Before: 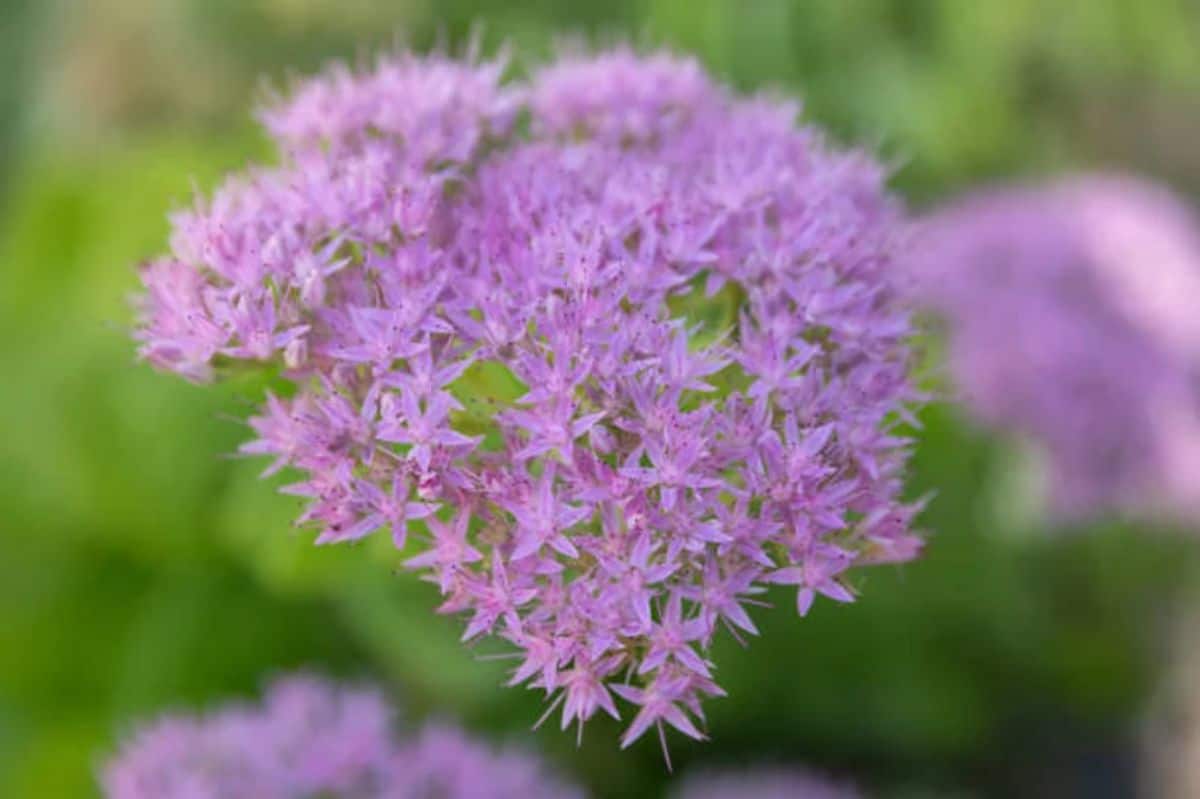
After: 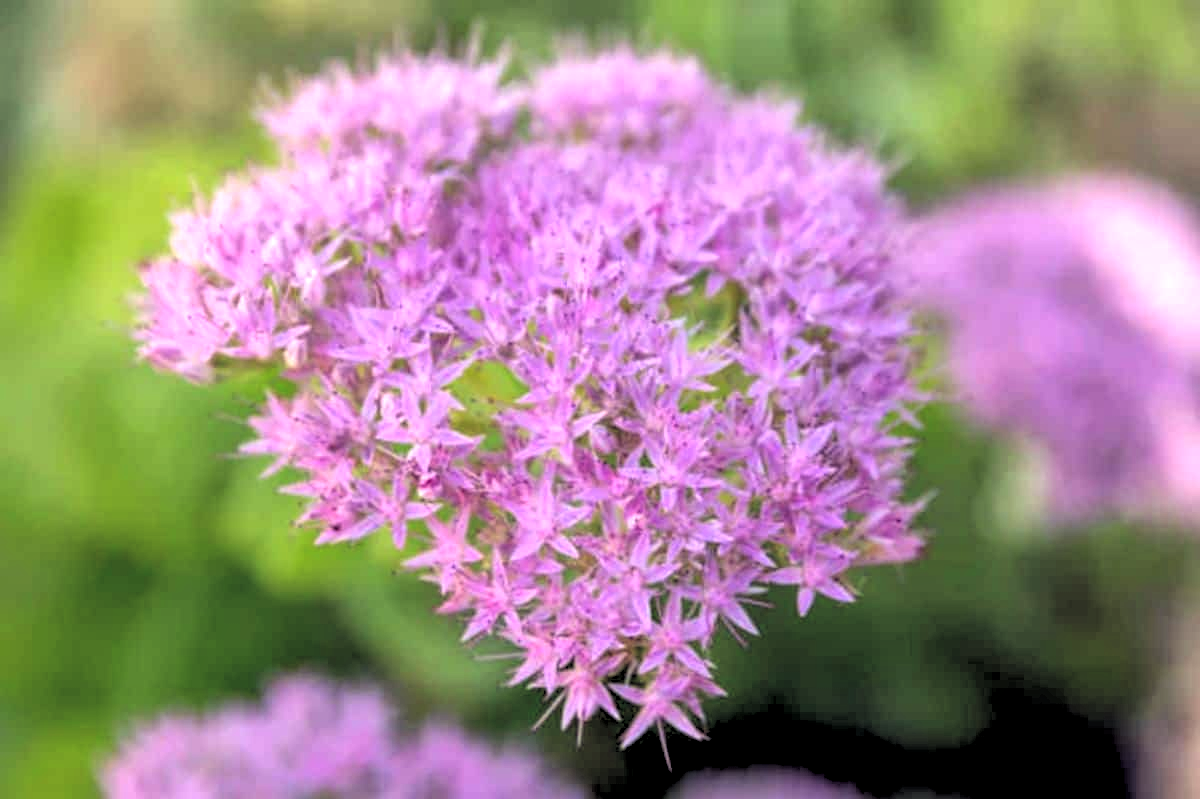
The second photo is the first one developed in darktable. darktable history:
local contrast: highlights 100%, shadows 100%, detail 120%, midtone range 0.2
rgb levels: levels [[0.029, 0.461, 0.922], [0, 0.5, 1], [0, 0.5, 1]]
color balance: lift [1.001, 0.997, 0.99, 1.01], gamma [1.007, 1, 0.975, 1.025], gain [1, 1.065, 1.052, 0.935], contrast 13.25%
exposure: exposure 0.258 EV, compensate highlight preservation false
